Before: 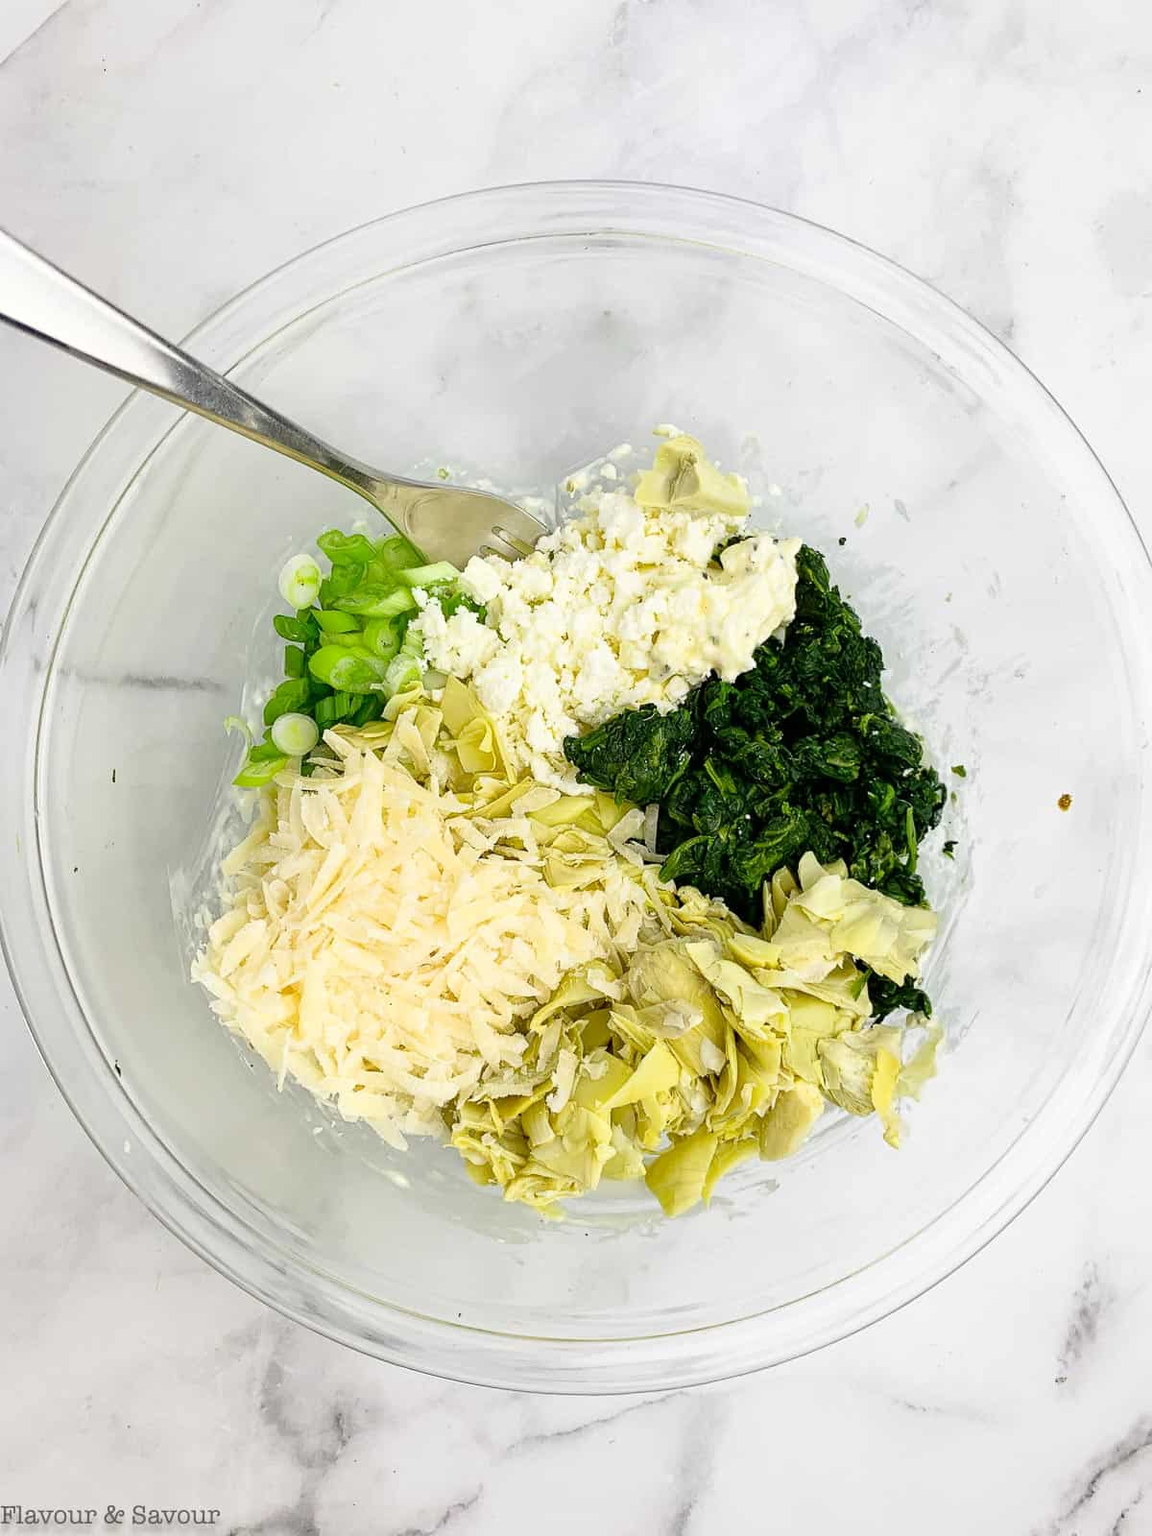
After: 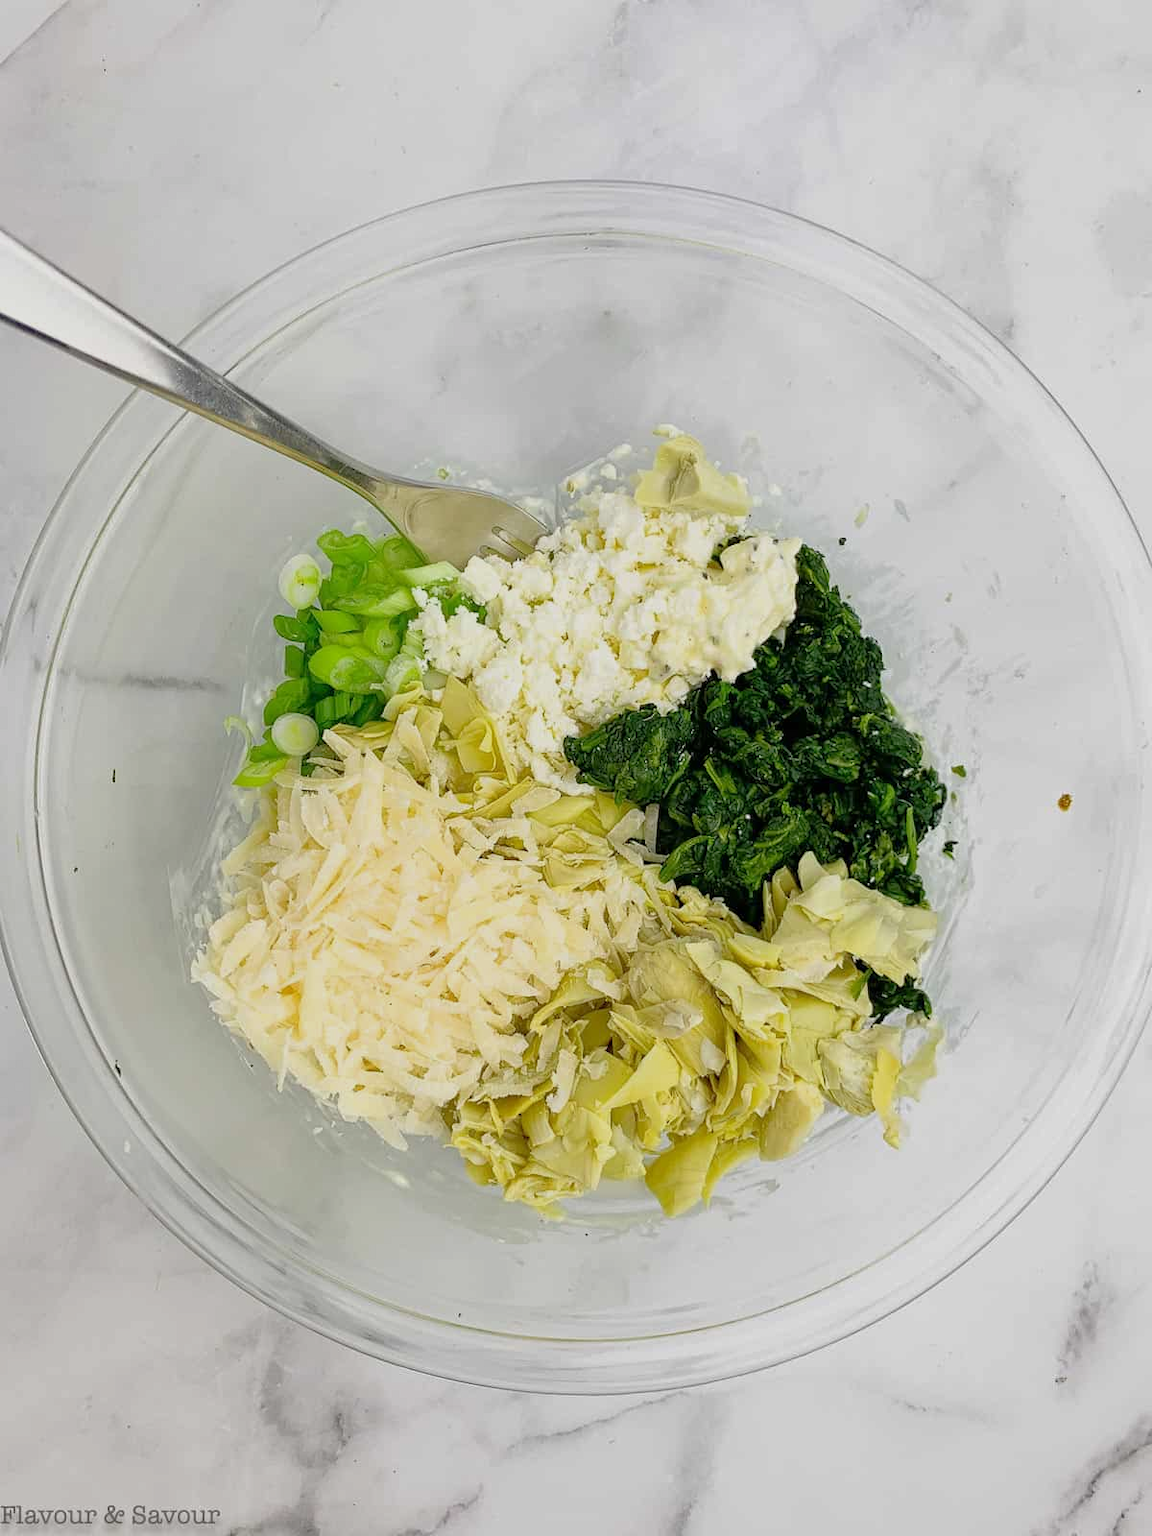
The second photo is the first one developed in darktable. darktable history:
tone equalizer: -8 EV 0.258 EV, -7 EV 0.456 EV, -6 EV 0.385 EV, -5 EV 0.246 EV, -3 EV -0.253 EV, -2 EV -0.41 EV, -1 EV -0.441 EV, +0 EV -0.241 EV, edges refinement/feathering 500, mask exposure compensation -1.57 EV, preserve details no
